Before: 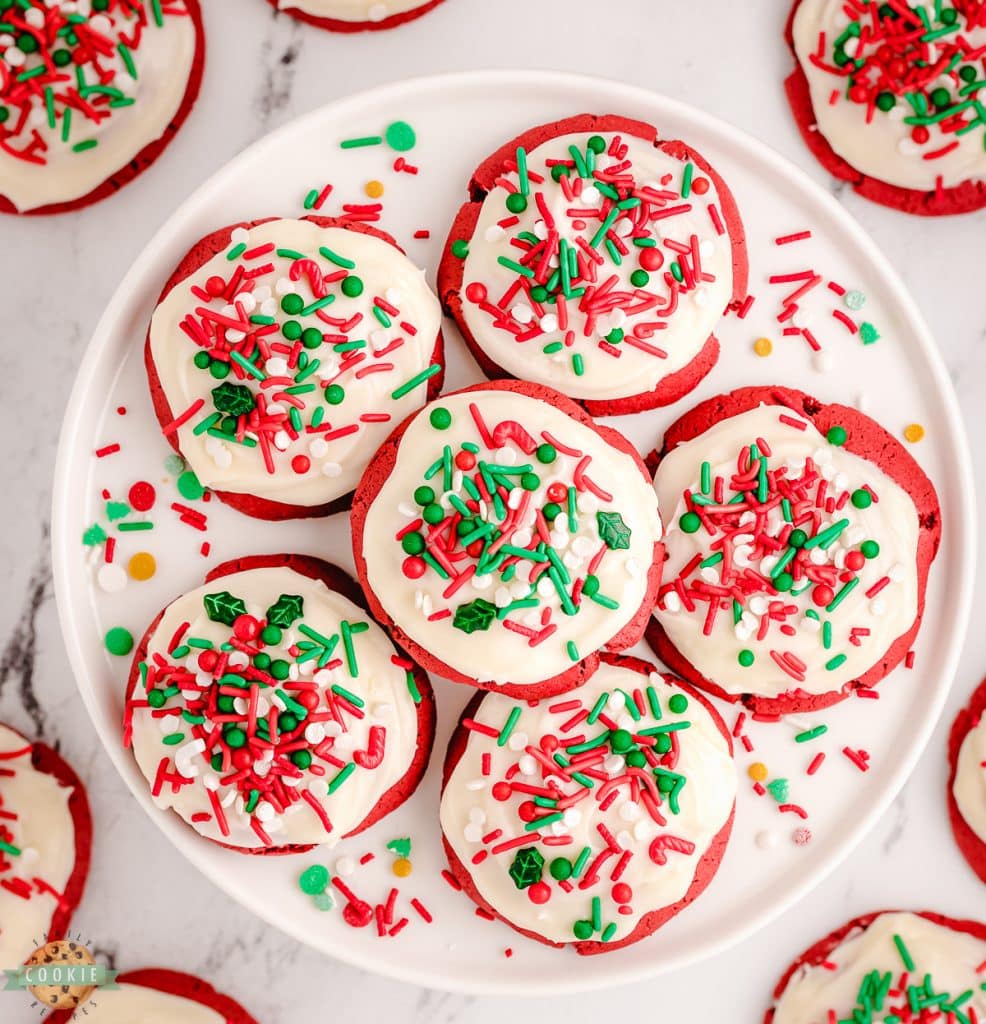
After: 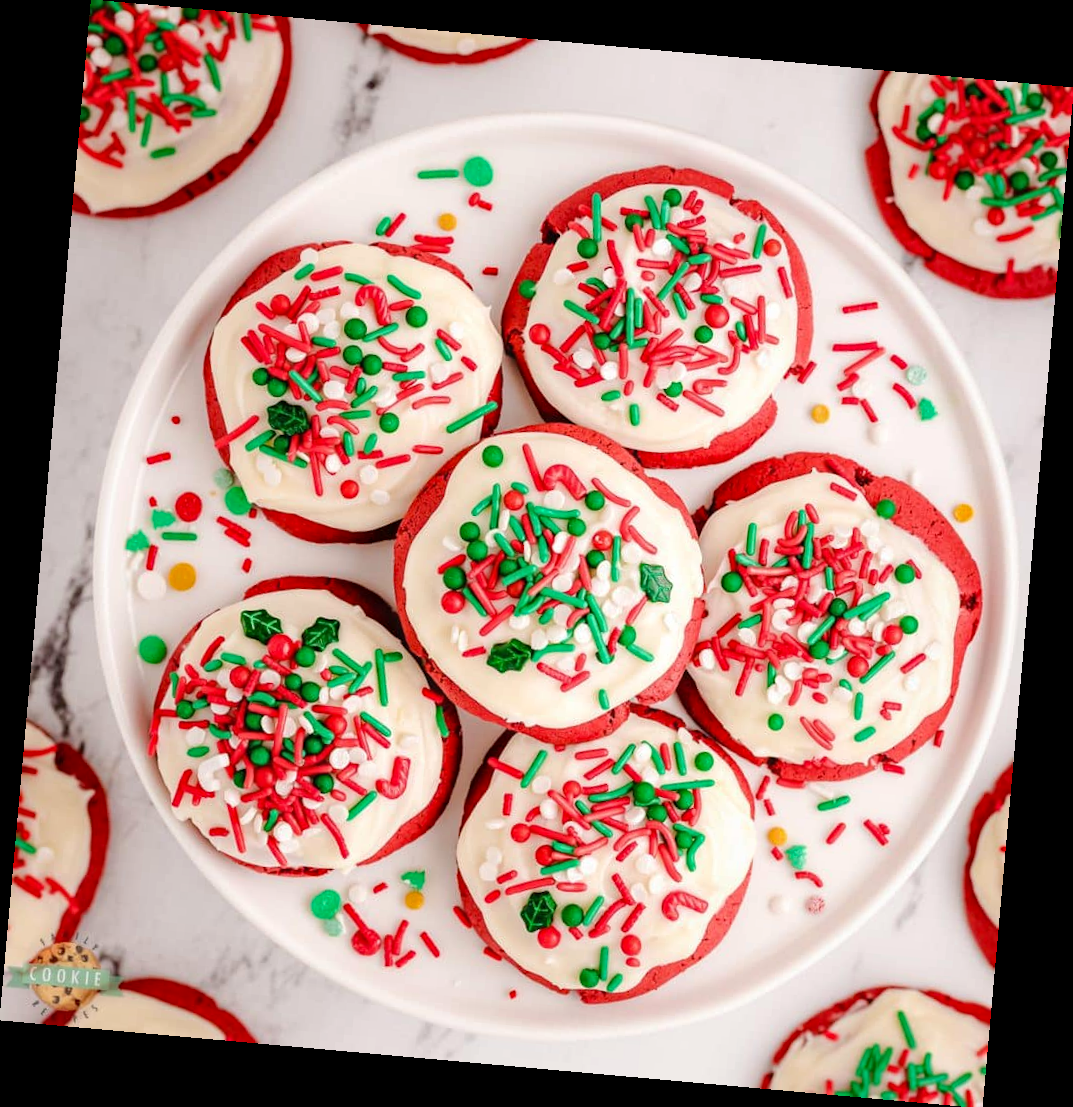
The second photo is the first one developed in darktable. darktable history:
haze removal: strength 0.12, distance 0.25, compatibility mode true, adaptive false
rotate and perspective: rotation 5.12°, automatic cropping off
